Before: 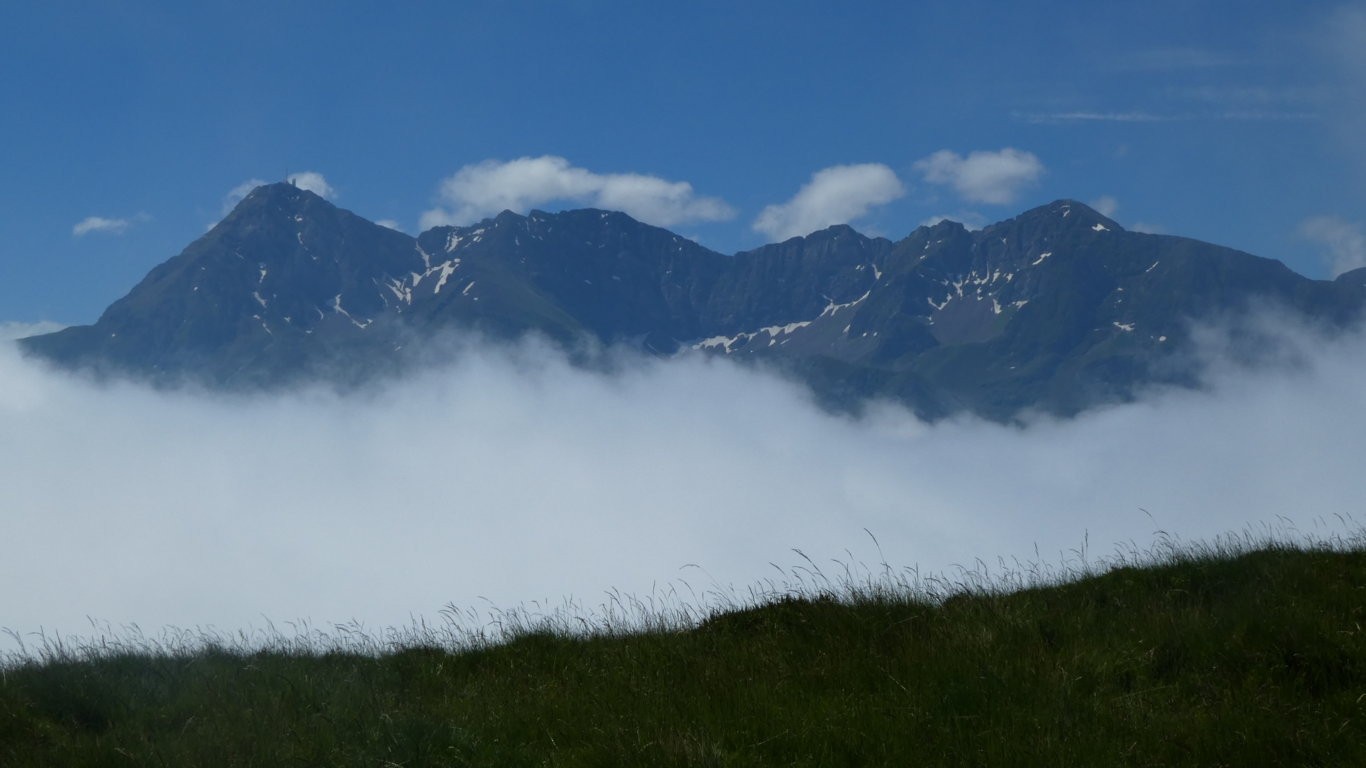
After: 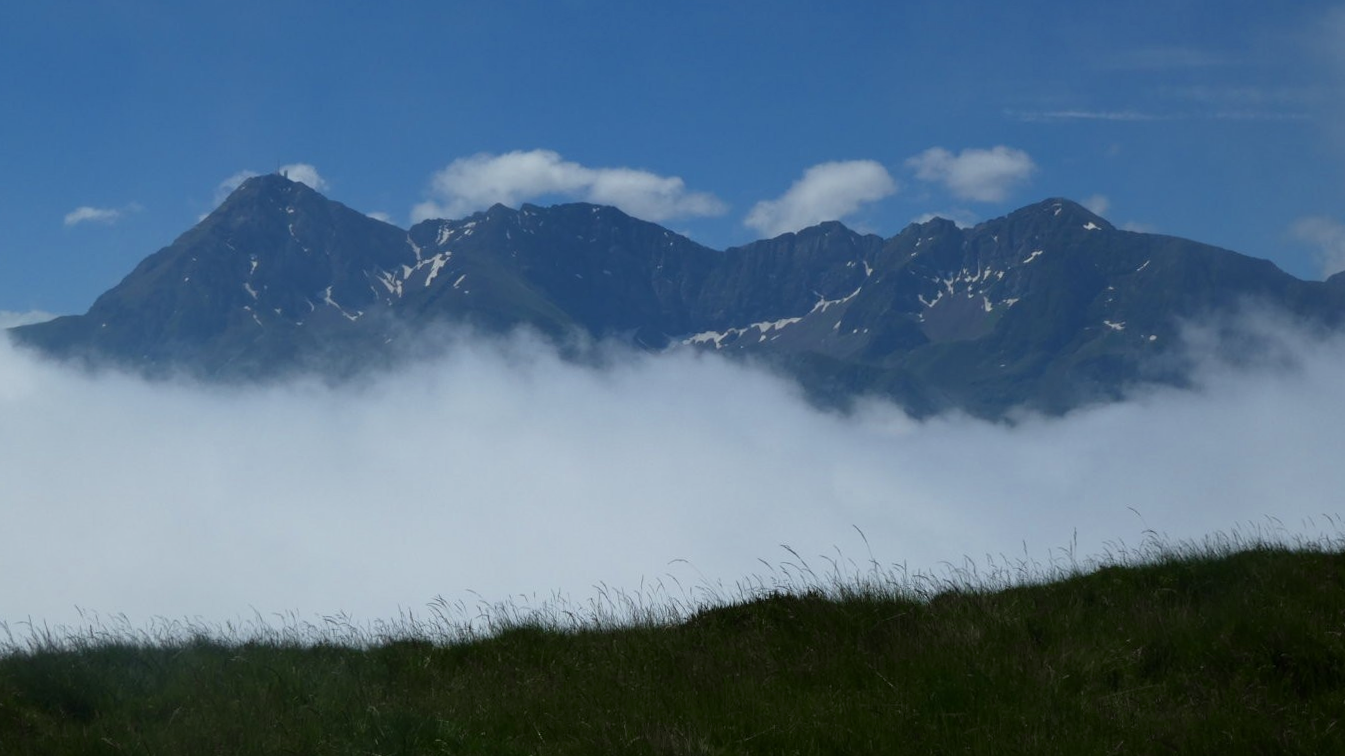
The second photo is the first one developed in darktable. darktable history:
crop and rotate: angle -0.5°
color zones: curves: ch0 [(0.11, 0.396) (0.195, 0.36) (0.25, 0.5) (0.303, 0.412) (0.357, 0.544) (0.75, 0.5) (0.967, 0.328)]; ch1 [(0, 0.468) (0.112, 0.512) (0.202, 0.6) (0.25, 0.5) (0.307, 0.352) (0.357, 0.544) (0.75, 0.5) (0.963, 0.524)]
